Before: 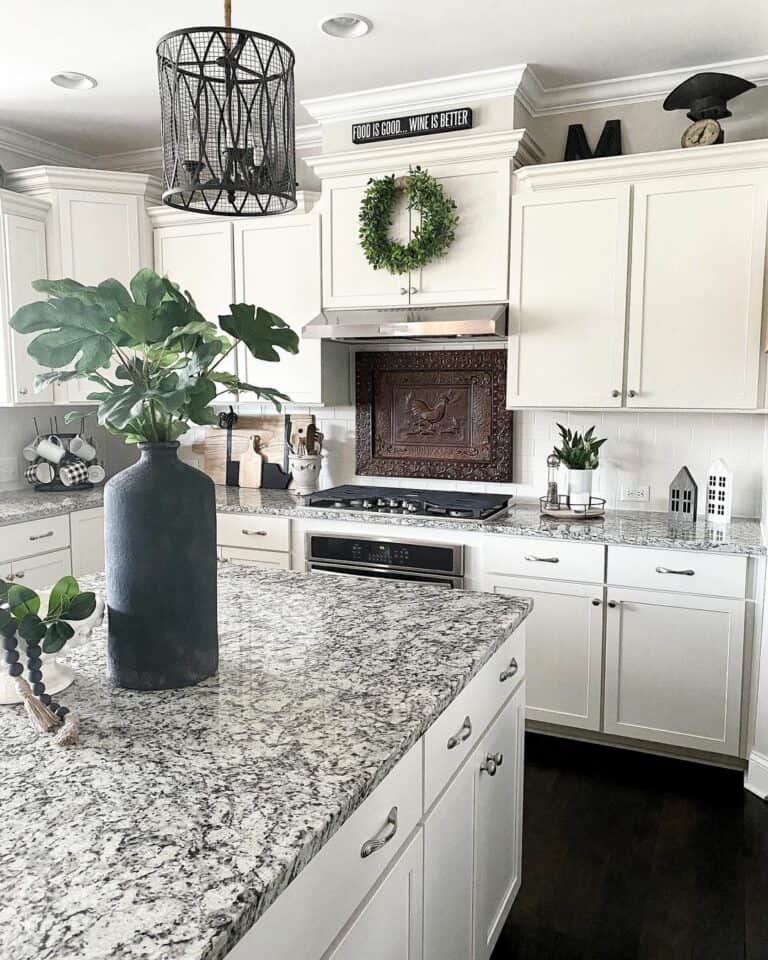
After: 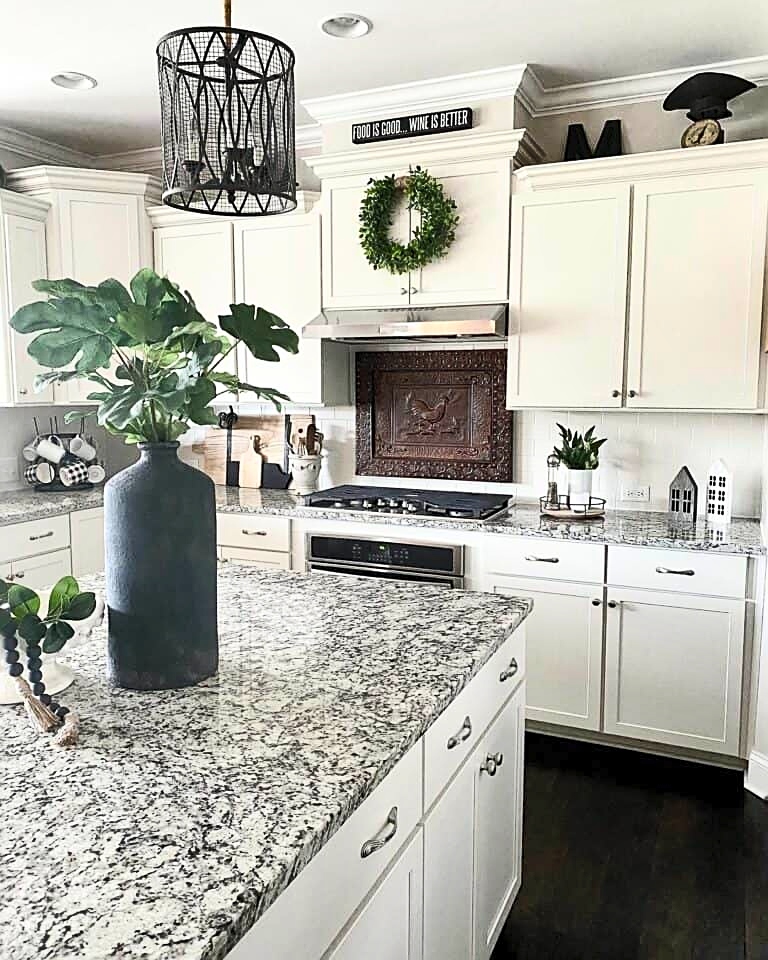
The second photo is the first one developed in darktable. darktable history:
shadows and highlights: soften with gaussian
contrast brightness saturation: contrast 0.198, brightness 0.168, saturation 0.223
sharpen: on, module defaults
